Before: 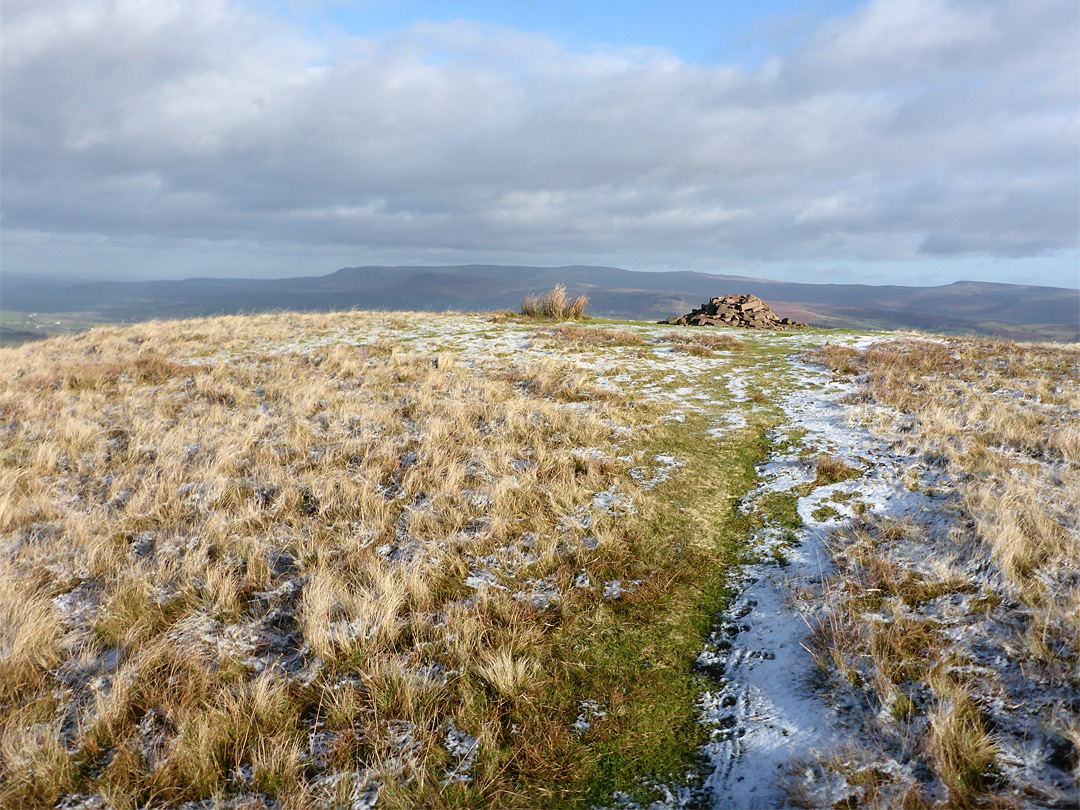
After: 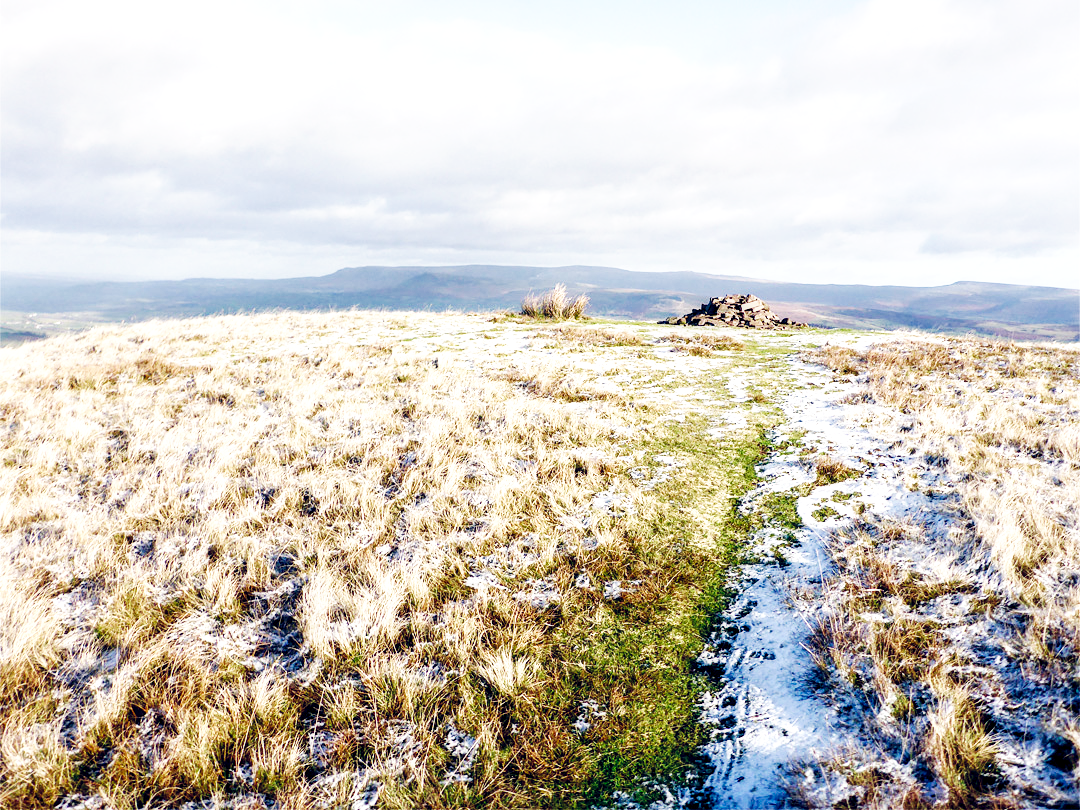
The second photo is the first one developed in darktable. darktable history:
base curve: curves: ch0 [(0, 0) (0.007, 0.004) (0.027, 0.03) (0.046, 0.07) (0.207, 0.54) (0.442, 0.872) (0.673, 0.972) (1, 1)], preserve colors none
color zones: curves: ch1 [(0.113, 0.438) (0.75, 0.5)]; ch2 [(0.12, 0.526) (0.75, 0.5)]
local contrast: shadows 94%
color balance rgb: highlights gain › chroma 2.94%, highlights gain › hue 60.57°, global offset › chroma 0.25%, global offset › hue 256.52°, perceptual saturation grading › global saturation 20%, perceptual saturation grading › highlights -50%, perceptual saturation grading › shadows 30%, contrast 15%
